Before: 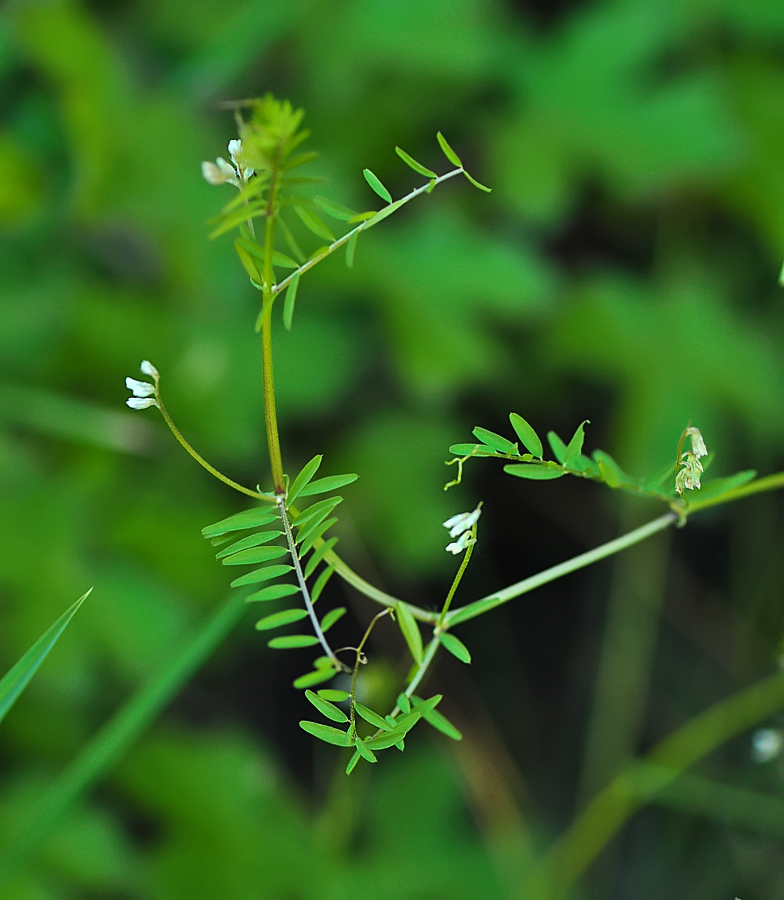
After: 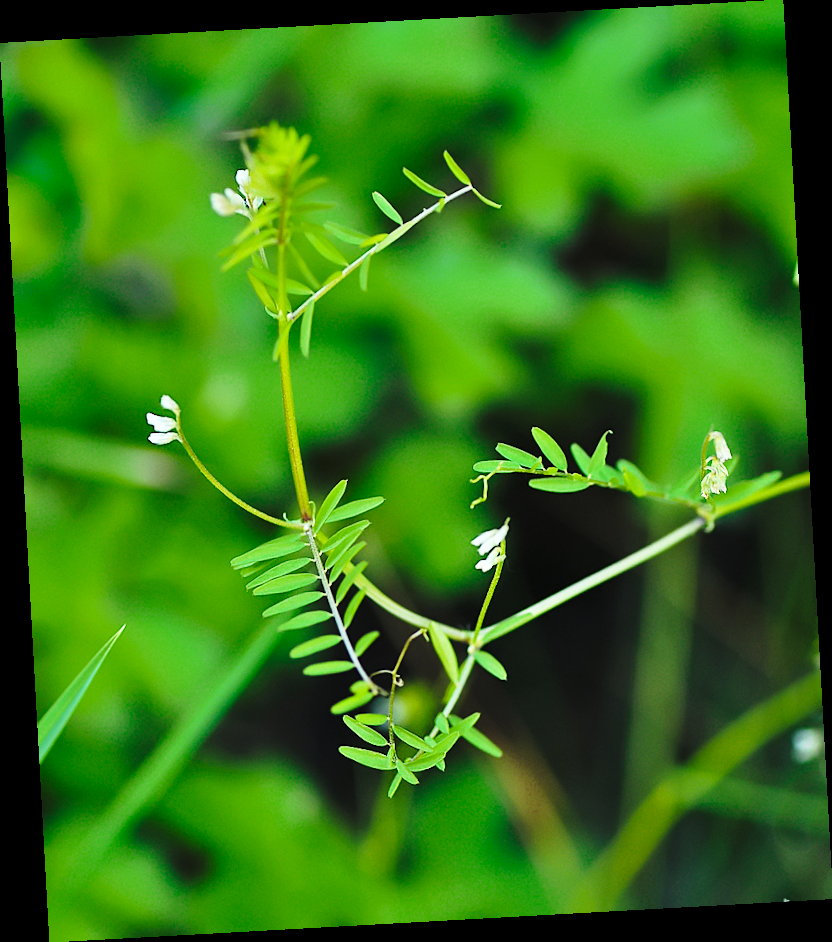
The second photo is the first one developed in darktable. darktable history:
base curve: curves: ch0 [(0, 0) (0.028, 0.03) (0.121, 0.232) (0.46, 0.748) (0.859, 0.968) (1, 1)], preserve colors none
tone equalizer: on, module defaults
white balance: emerald 1
rotate and perspective: rotation -3.18°, automatic cropping off
